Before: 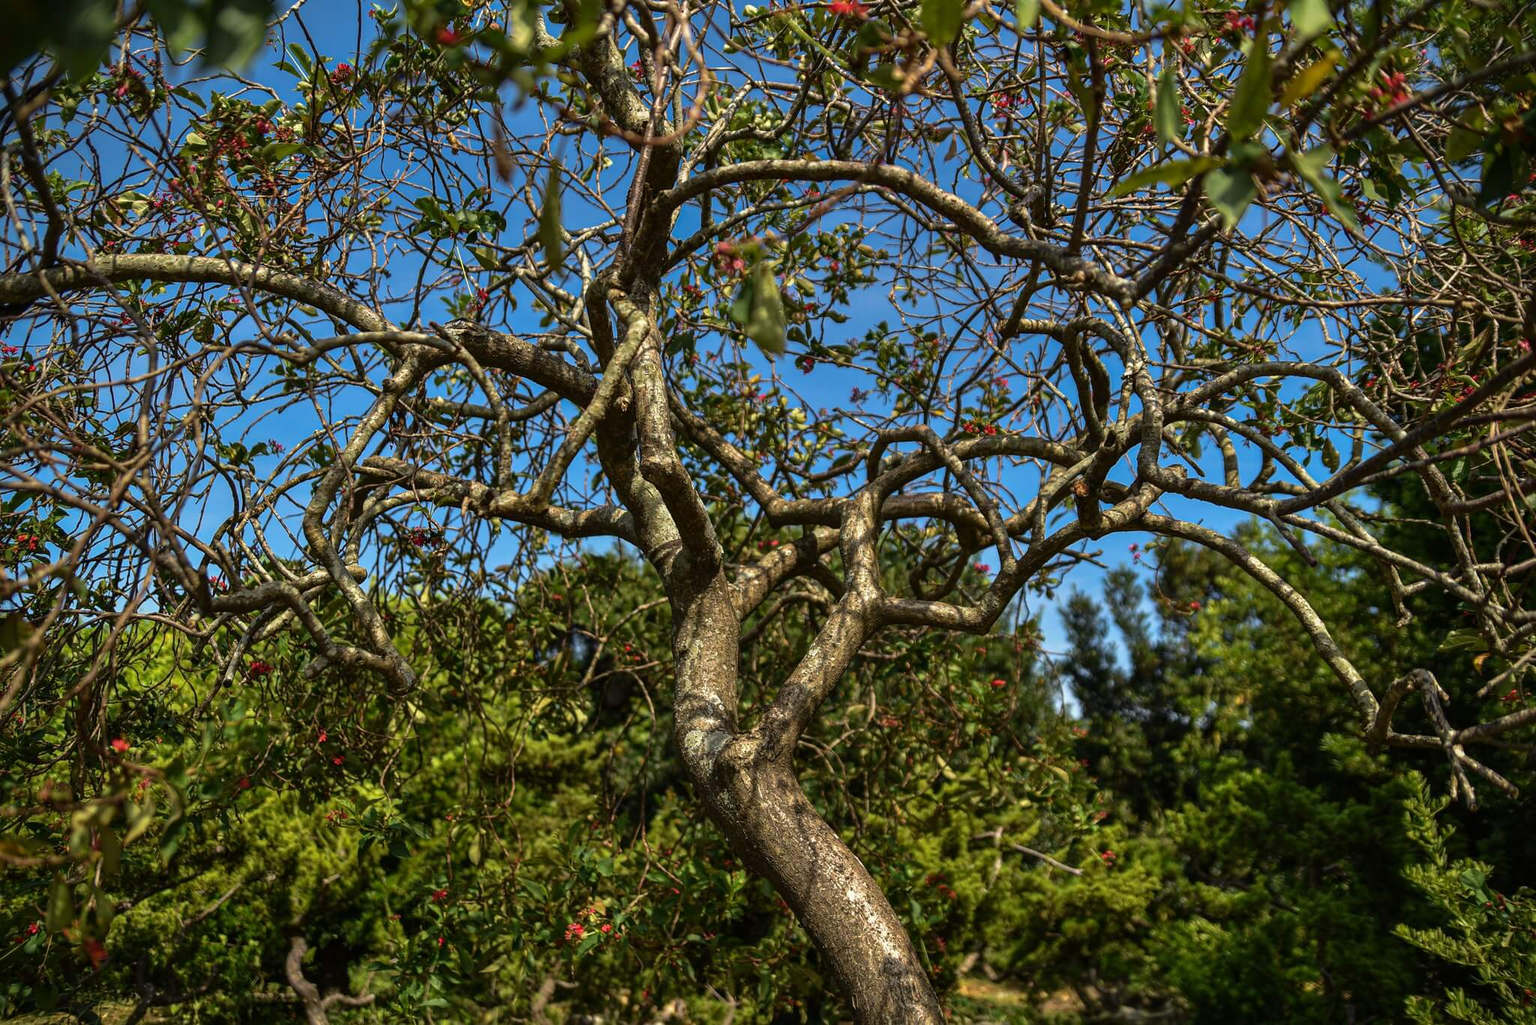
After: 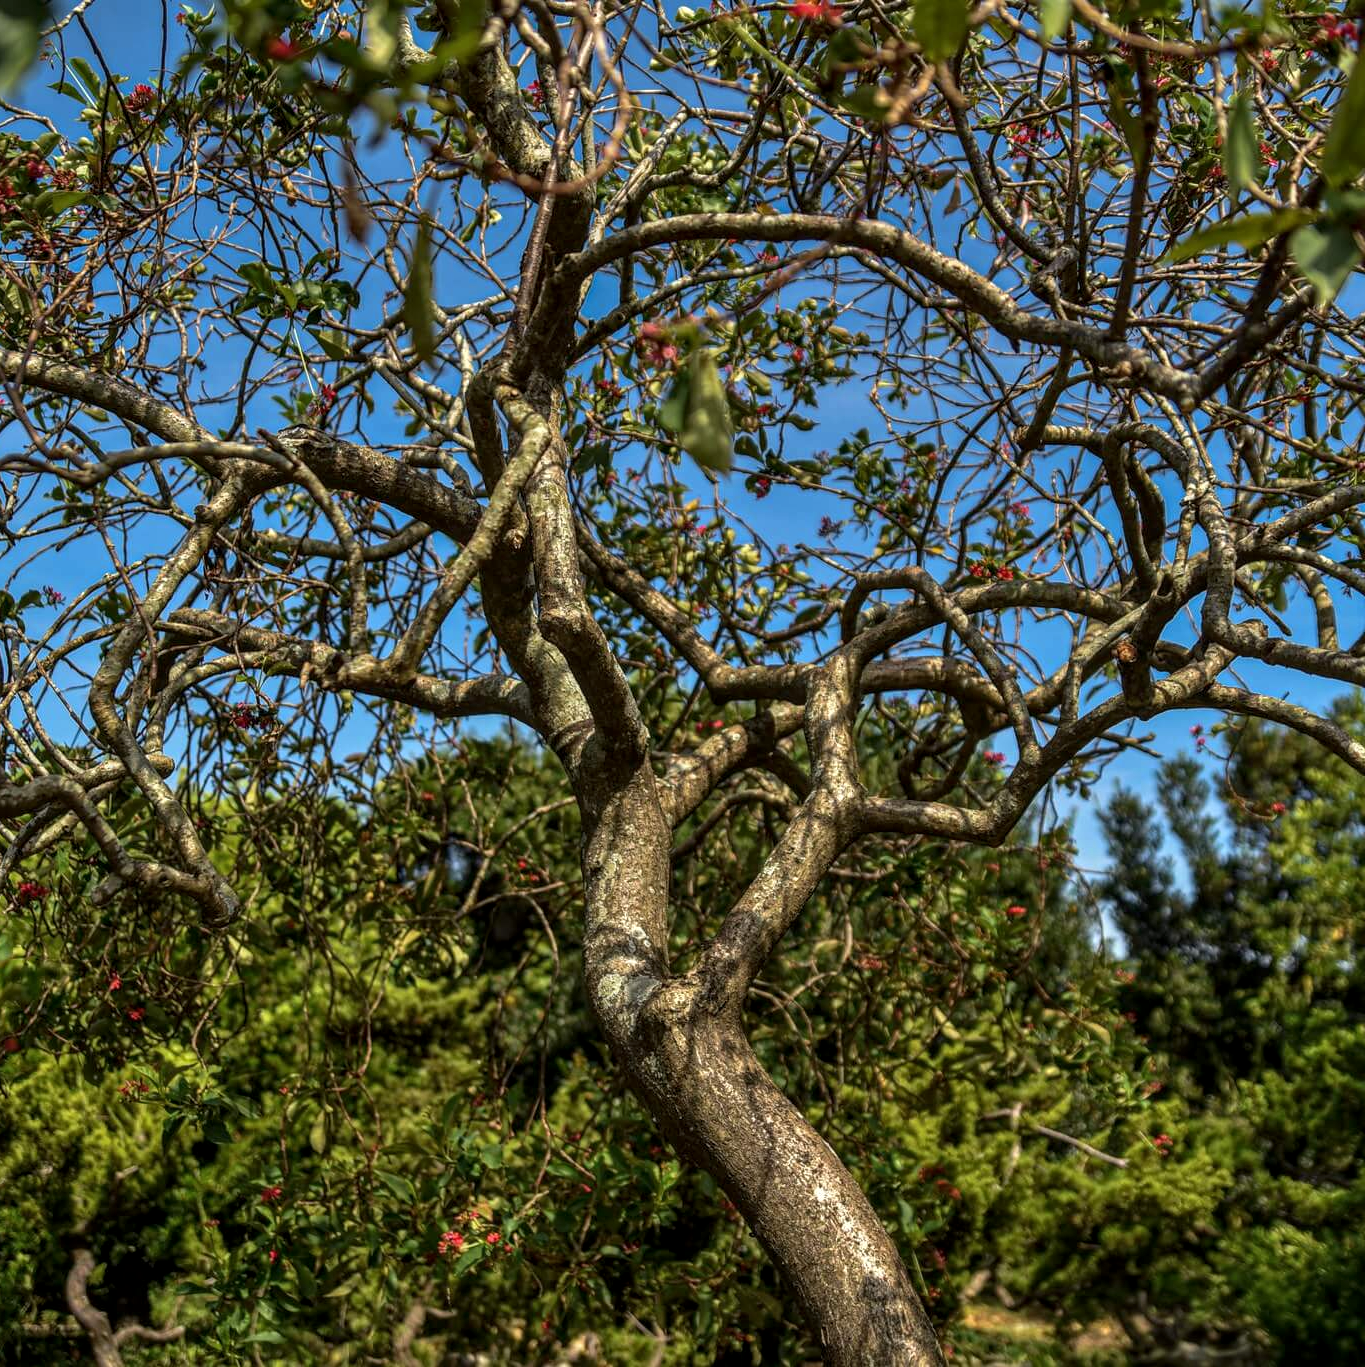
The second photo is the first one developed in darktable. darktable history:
crop: left 15.419%, right 17.914%
local contrast: on, module defaults
